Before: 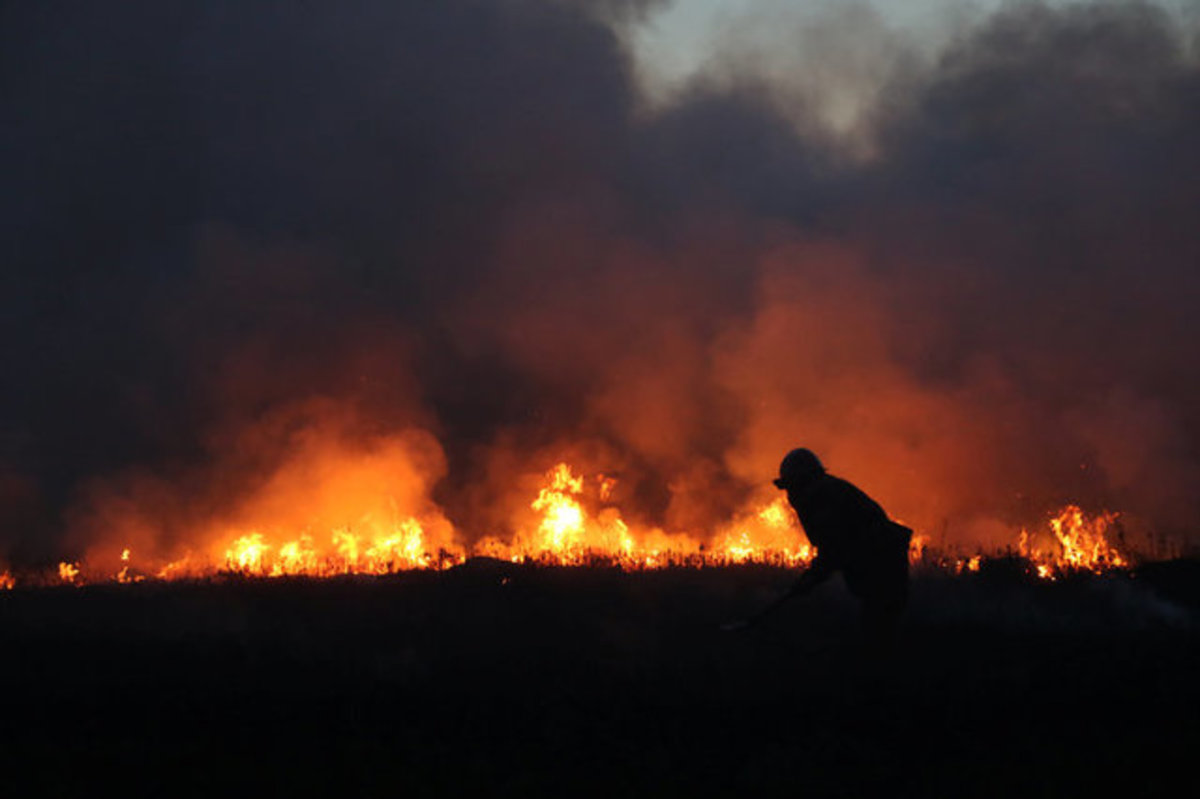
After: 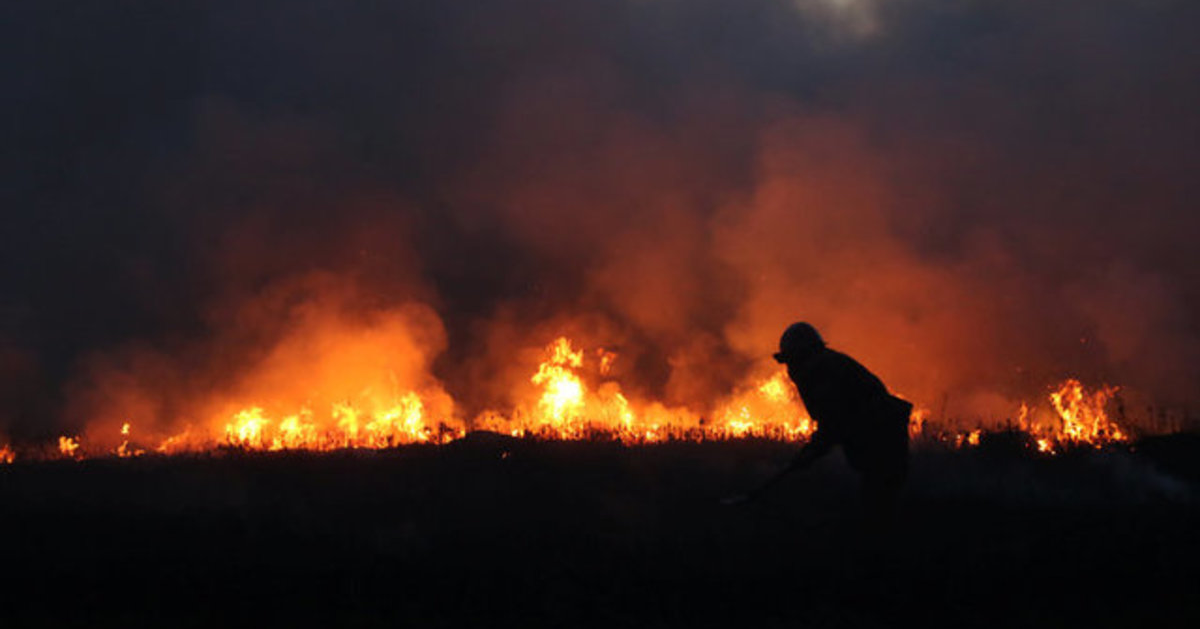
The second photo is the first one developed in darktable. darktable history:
crop and rotate: top 15.822%, bottom 5.332%
